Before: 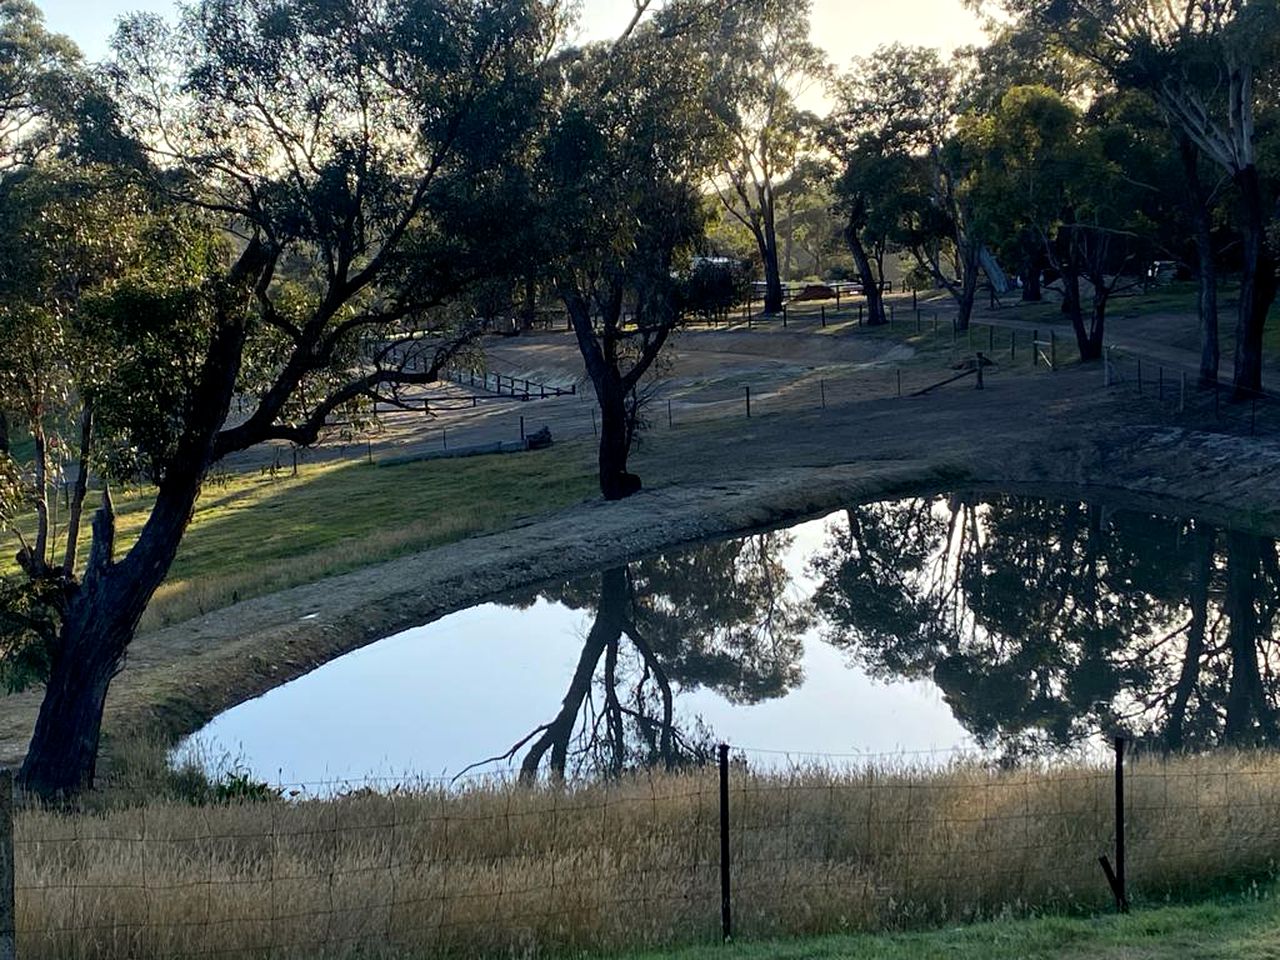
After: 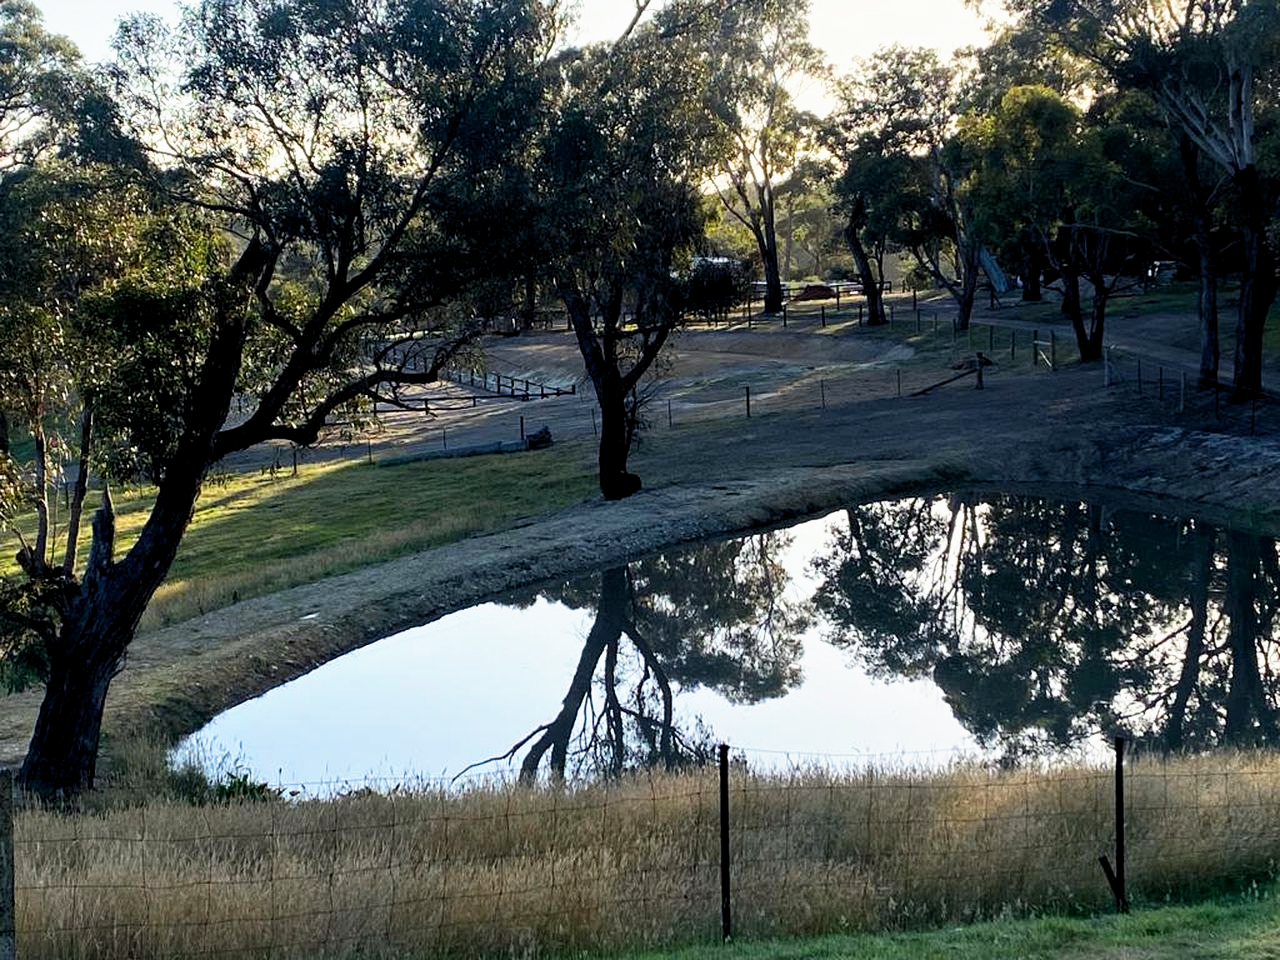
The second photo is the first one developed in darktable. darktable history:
tone curve: curves: ch0 [(0, 0) (0.051, 0.047) (0.102, 0.099) (0.236, 0.249) (0.429, 0.473) (0.67, 0.755) (0.875, 0.948) (1, 0.985)]; ch1 [(0, 0) (0.339, 0.298) (0.402, 0.363) (0.453, 0.413) (0.485, 0.469) (0.494, 0.493) (0.504, 0.502) (0.515, 0.526) (0.563, 0.591) (0.597, 0.639) (0.834, 0.888) (1, 1)]; ch2 [(0, 0) (0.362, 0.353) (0.425, 0.439) (0.501, 0.501) (0.537, 0.538) (0.58, 0.59) (0.642, 0.669) (0.773, 0.856) (1, 1)], preserve colors none
levels: levels [0.016, 0.5, 0.996]
